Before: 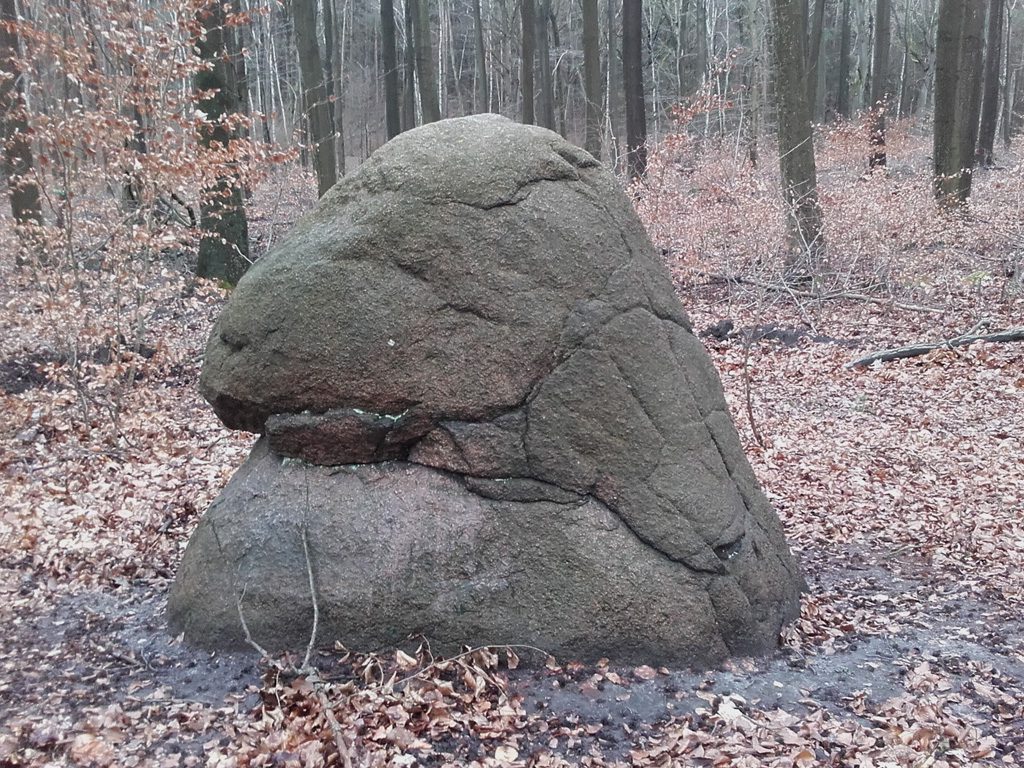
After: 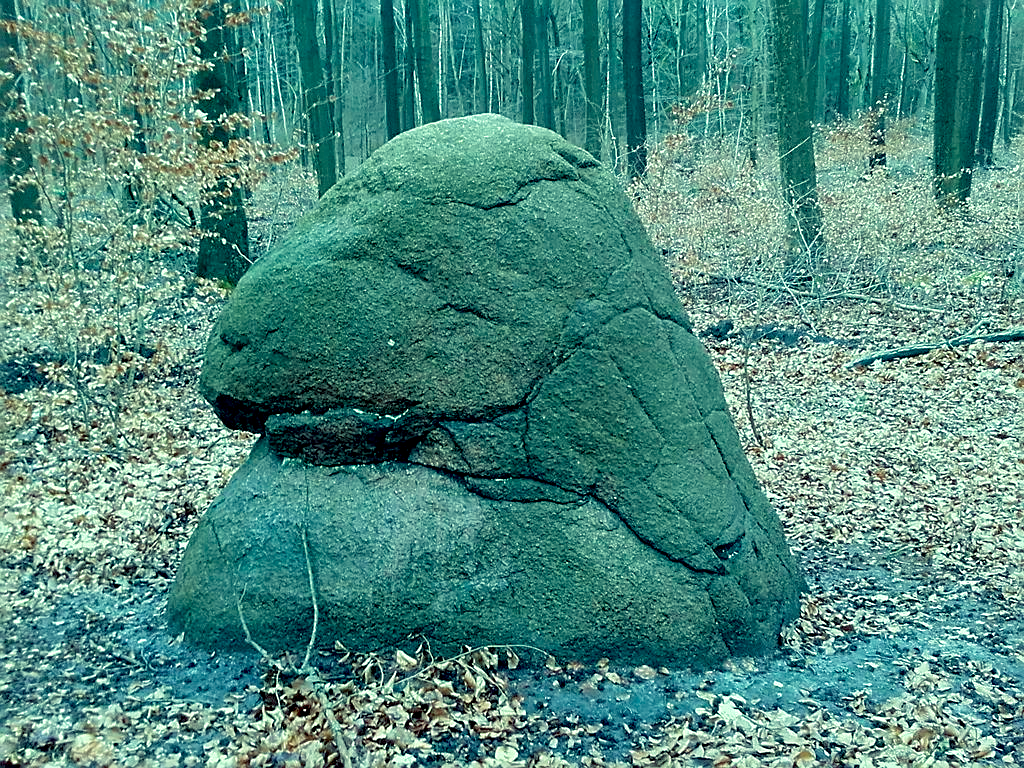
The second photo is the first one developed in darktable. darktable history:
color correction: highlights a* -20.08, highlights b* 9.8, shadows a* -20.4, shadows b* -10.76
sharpen: on, module defaults
exposure: black level correction 0.025, exposure 0.182 EV, compensate highlight preservation false
velvia: strength 36.57%
